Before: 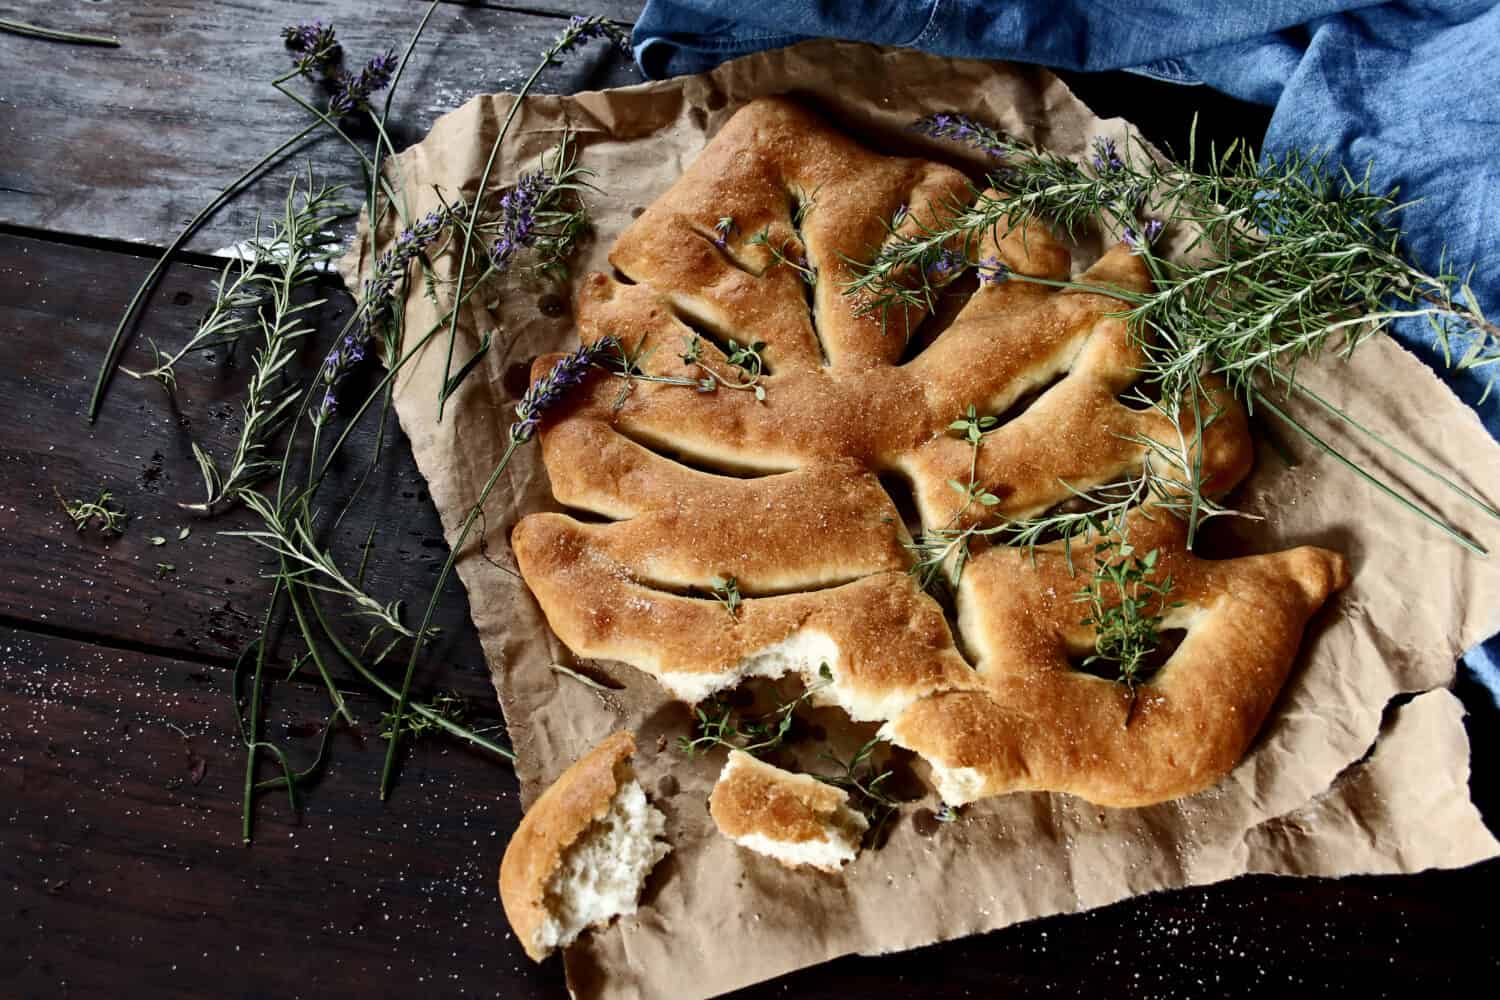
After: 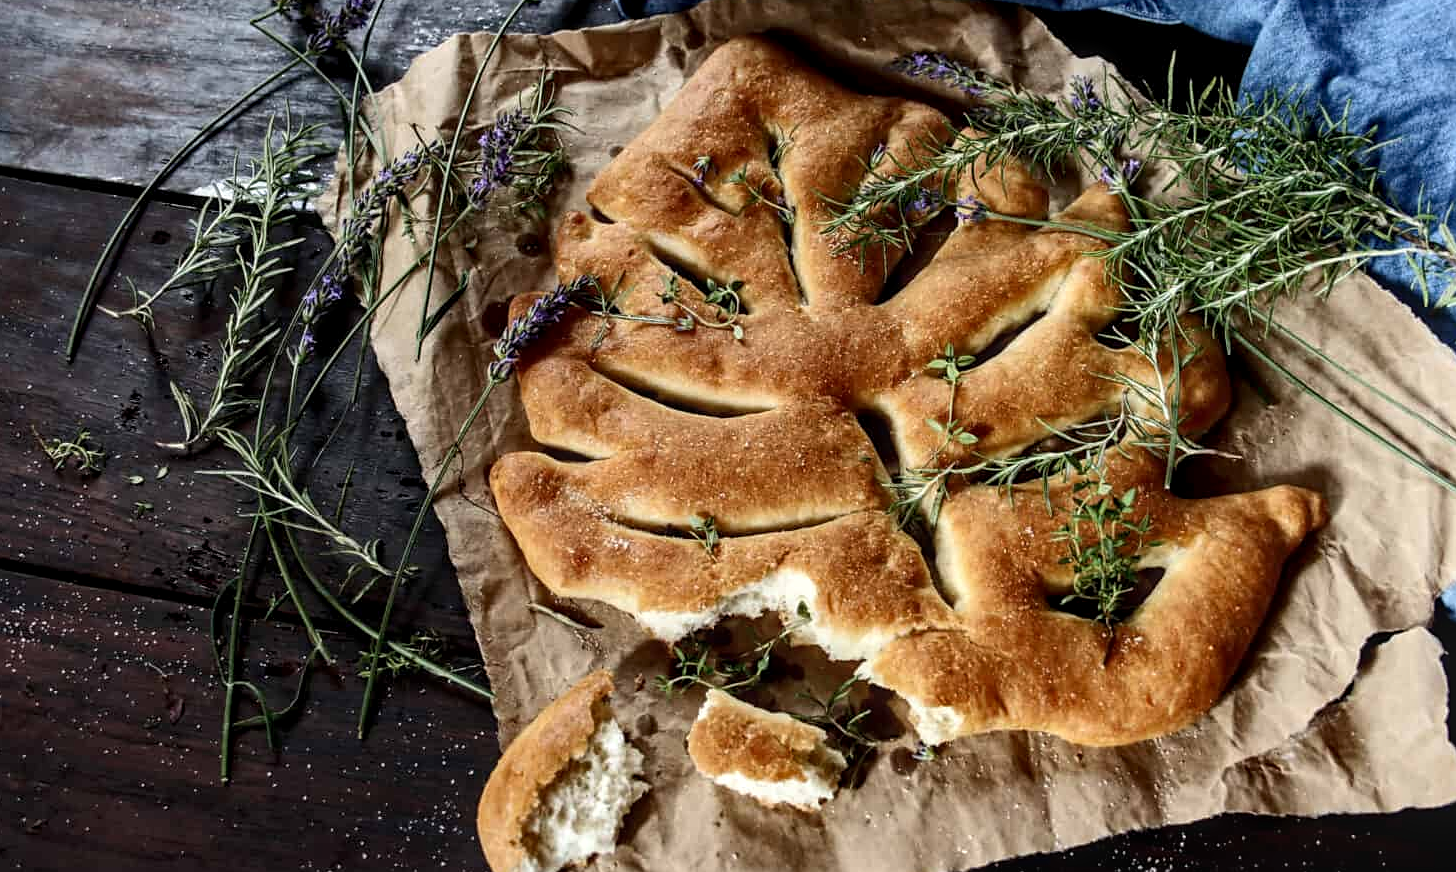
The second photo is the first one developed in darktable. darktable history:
local contrast: on, module defaults
sharpen: amount 0.2
crop: left 1.507%, top 6.147%, right 1.379%, bottom 6.637%
